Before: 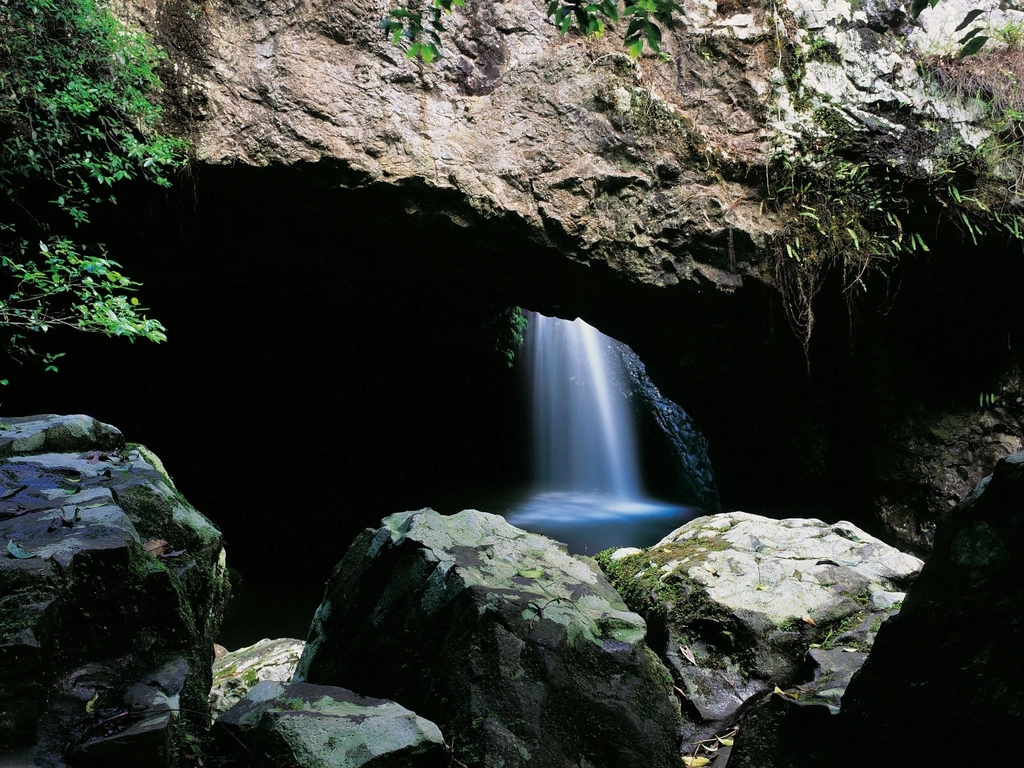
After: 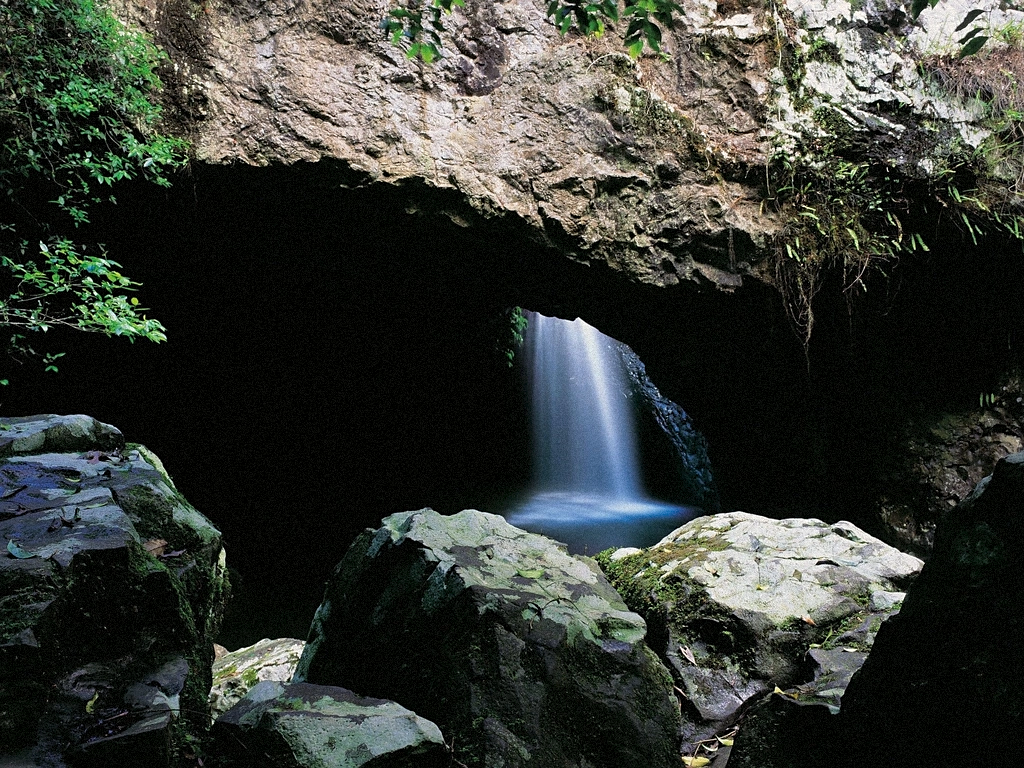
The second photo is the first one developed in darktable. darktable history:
grain: mid-tones bias 0%
sharpen: amount 0.2
